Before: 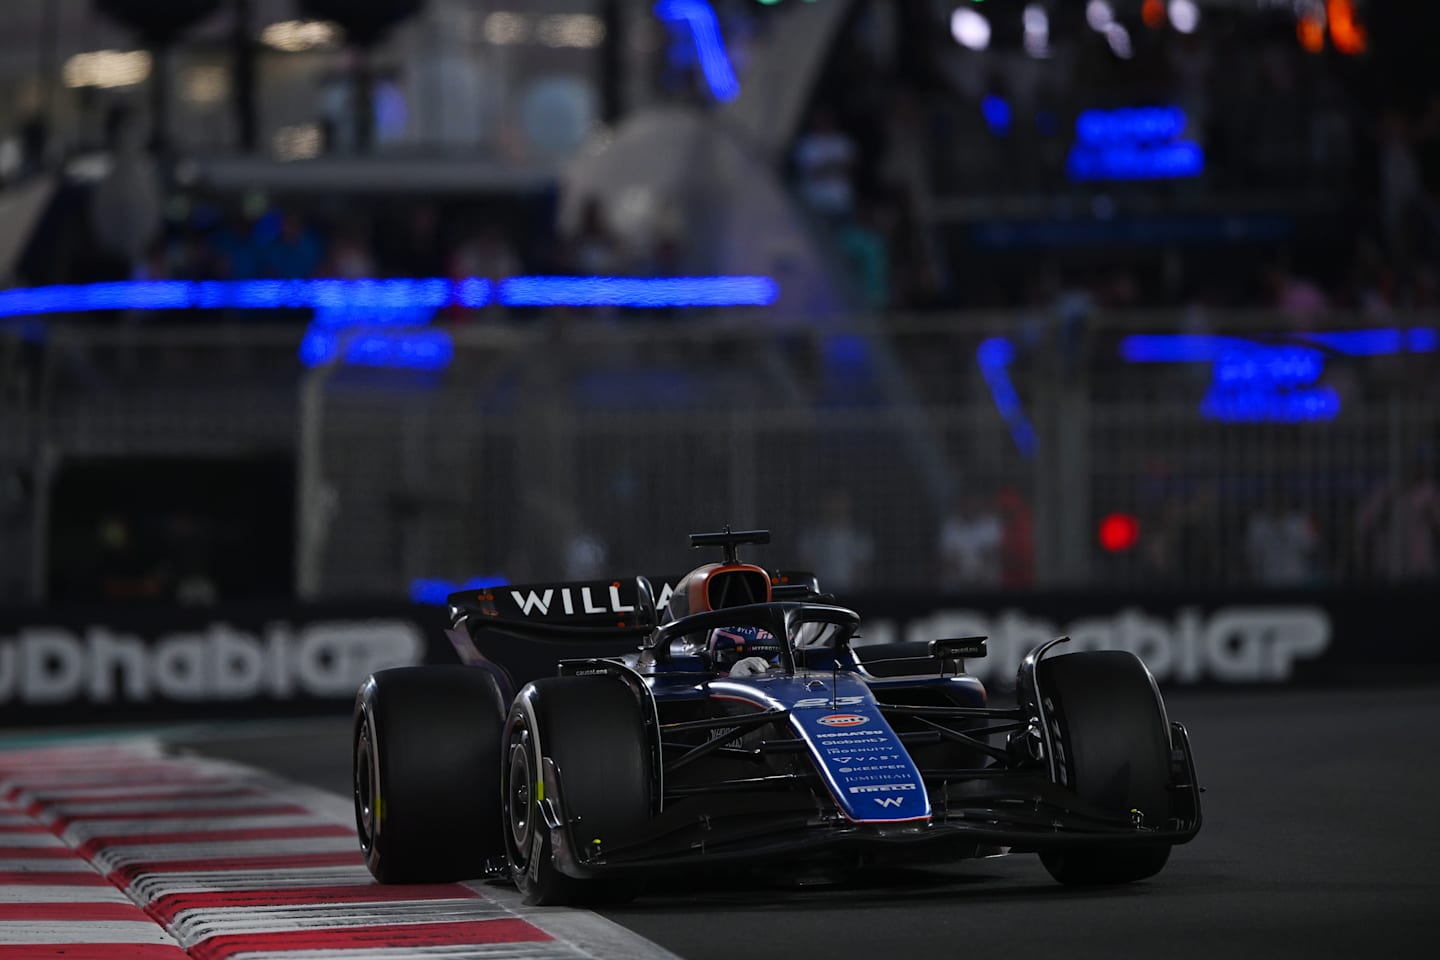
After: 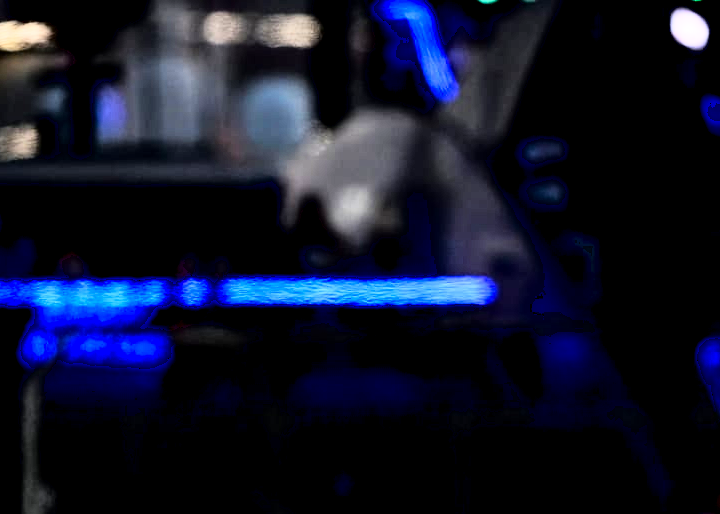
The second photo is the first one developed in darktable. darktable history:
rgb curve: curves: ch0 [(0, 0) (0.21, 0.15) (0.24, 0.21) (0.5, 0.75) (0.75, 0.96) (0.89, 0.99) (1, 1)]; ch1 [(0, 0.02) (0.21, 0.13) (0.25, 0.2) (0.5, 0.67) (0.75, 0.9) (0.89, 0.97) (1, 1)]; ch2 [(0, 0.02) (0.21, 0.13) (0.25, 0.2) (0.5, 0.67) (0.75, 0.9) (0.89, 0.97) (1, 1)], compensate middle gray true
crop: left 19.556%, right 30.401%, bottom 46.458%
exposure: black level correction 0.031, exposure 0.304 EV, compensate highlight preservation false
